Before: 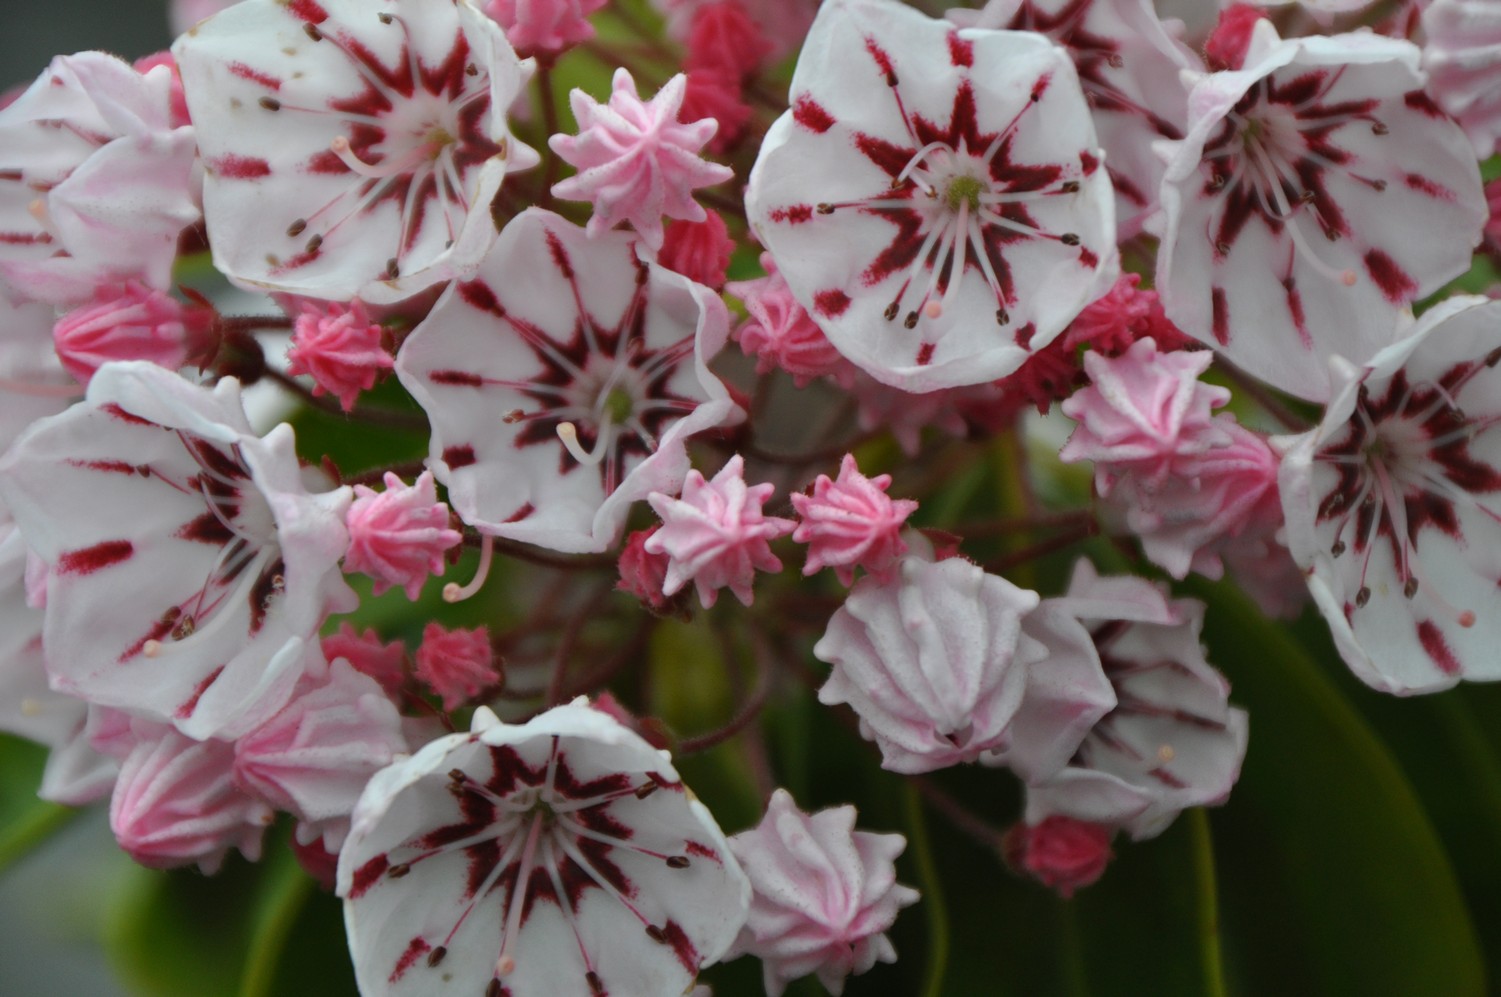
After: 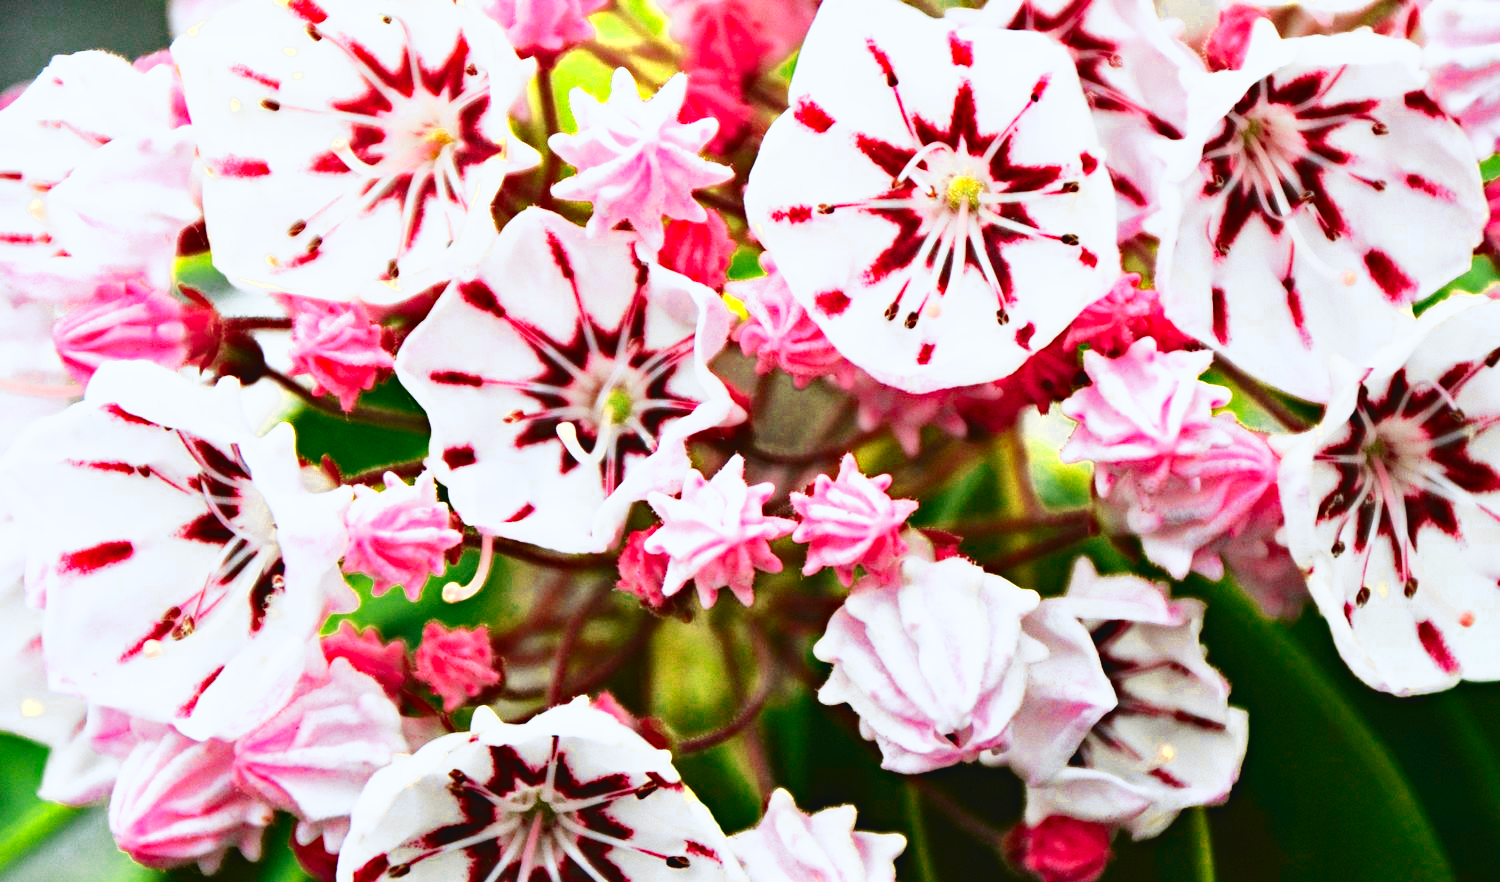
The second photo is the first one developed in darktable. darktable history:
crop and rotate: top 0%, bottom 11.49%
haze removal: strength 0.29, distance 0.25, compatibility mode true, adaptive false
exposure: black level correction 0, exposure 0.7 EV, compensate exposure bias true, compensate highlight preservation false
color zones: curves: ch0 [(0, 0.485) (0.178, 0.476) (0.261, 0.623) (0.411, 0.403) (0.708, 0.603) (0.934, 0.412)]; ch1 [(0.003, 0.485) (0.149, 0.496) (0.229, 0.584) (0.326, 0.551) (0.484, 0.262) (0.757, 0.643)]
tone curve: curves: ch0 [(0, 0.039) (0.104, 0.103) (0.273, 0.267) (0.448, 0.487) (0.704, 0.761) (0.886, 0.922) (0.994, 0.971)]; ch1 [(0, 0) (0.335, 0.298) (0.446, 0.413) (0.485, 0.487) (0.515, 0.503) (0.566, 0.563) (0.641, 0.655) (1, 1)]; ch2 [(0, 0) (0.314, 0.301) (0.421, 0.411) (0.502, 0.494) (0.528, 0.54) (0.557, 0.559) (0.612, 0.62) (0.722, 0.686) (1, 1)], color space Lab, independent channels, preserve colors none
base curve: curves: ch0 [(0, 0) (0.007, 0.004) (0.027, 0.03) (0.046, 0.07) (0.207, 0.54) (0.442, 0.872) (0.673, 0.972) (1, 1)], preserve colors none
